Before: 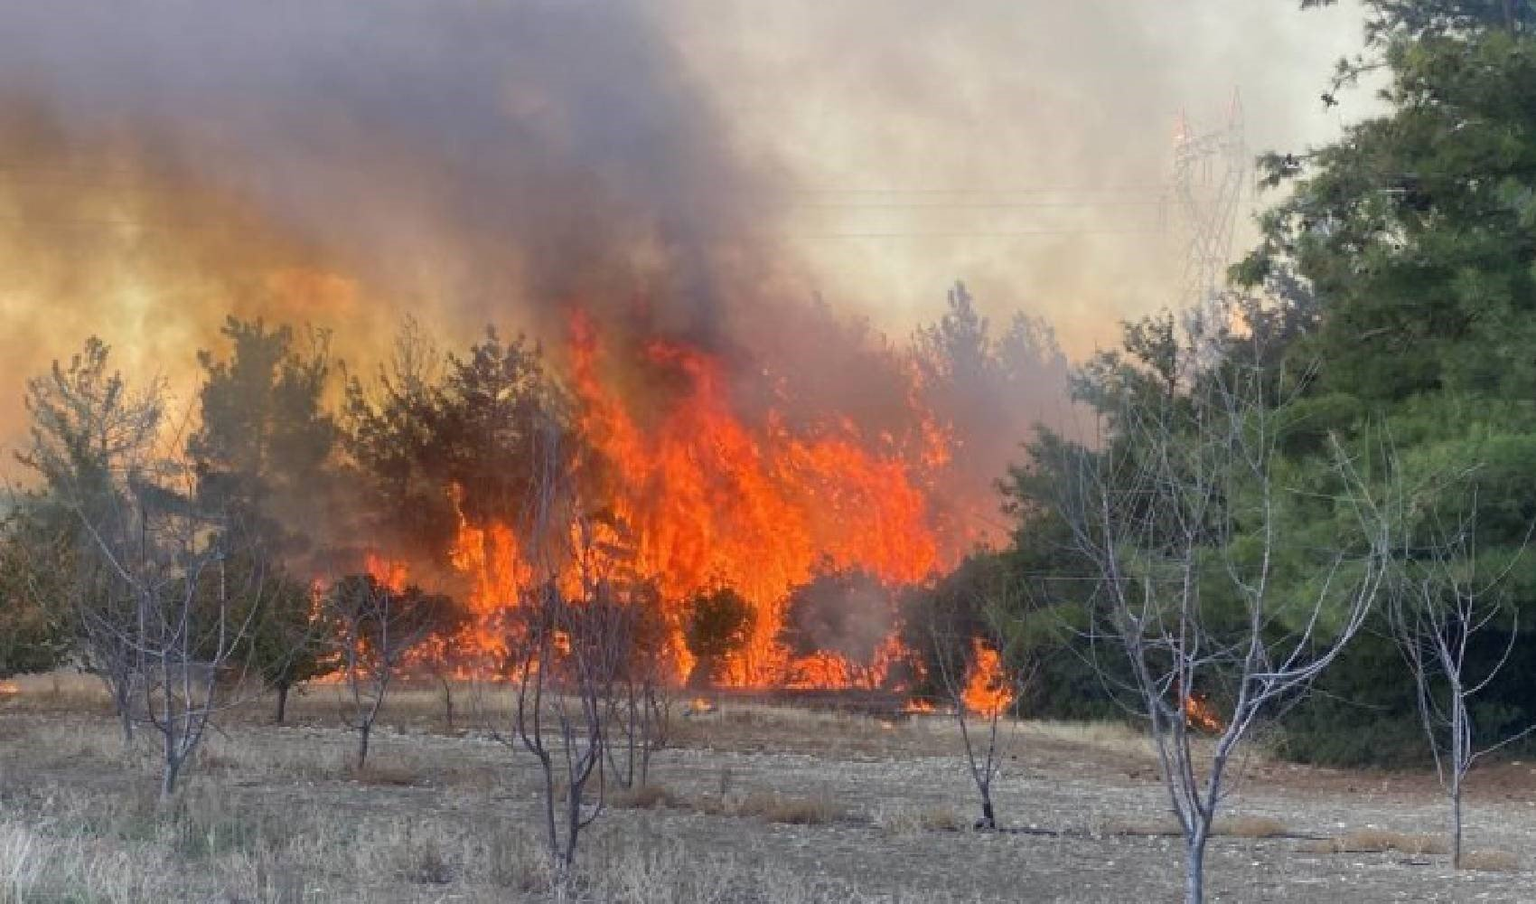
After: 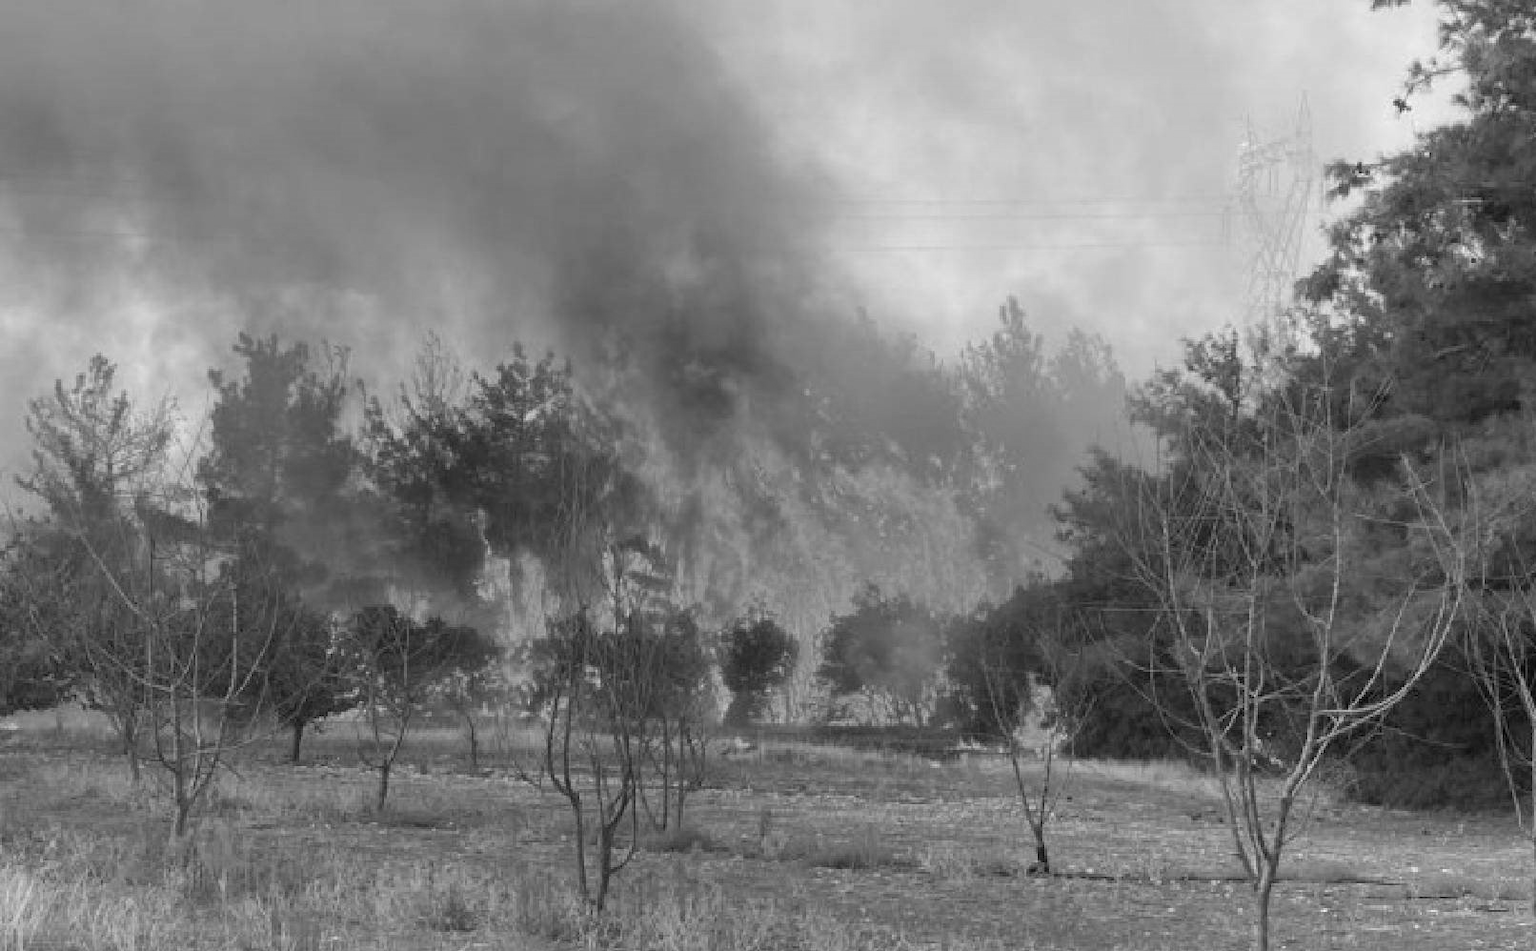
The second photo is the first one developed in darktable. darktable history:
crop and rotate: right 5.167%
monochrome: on, module defaults
